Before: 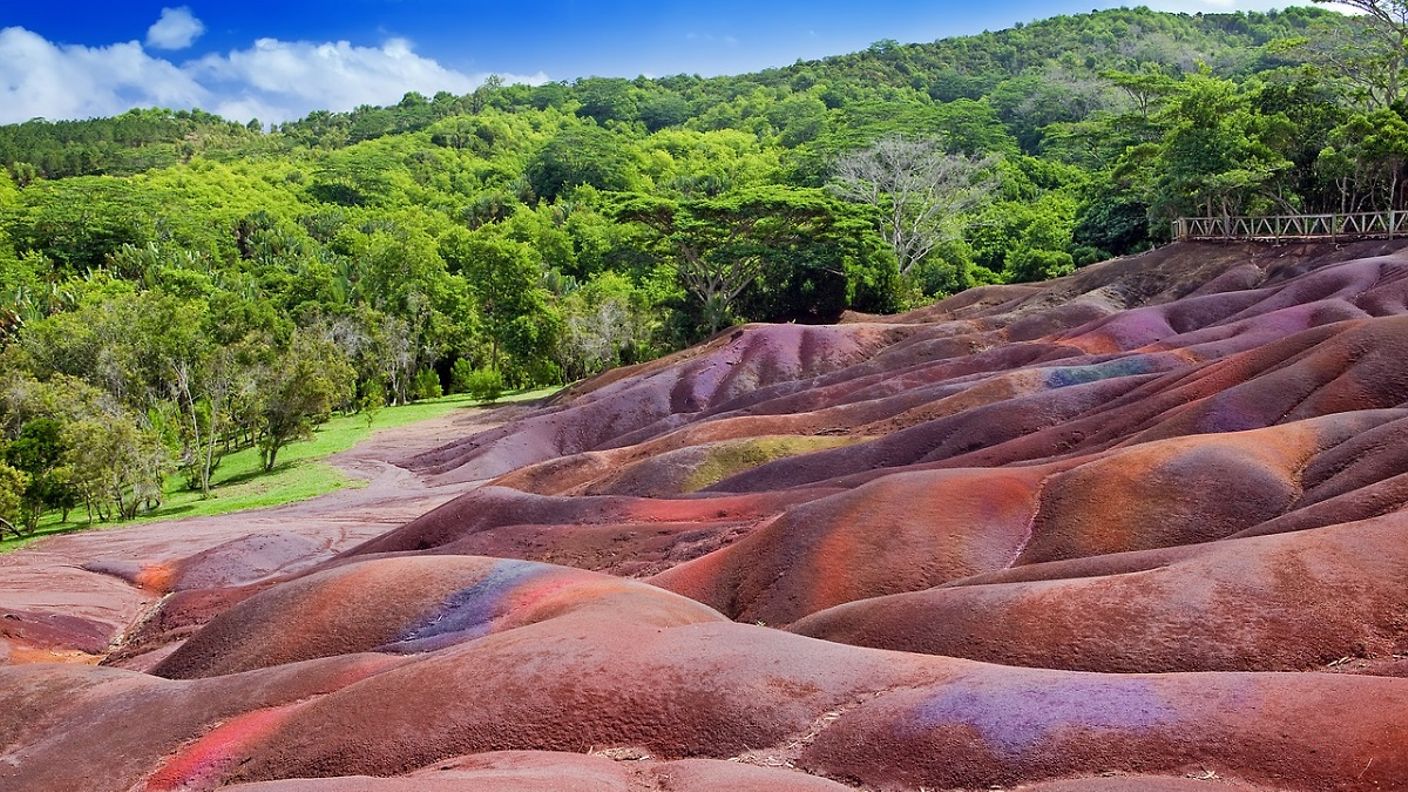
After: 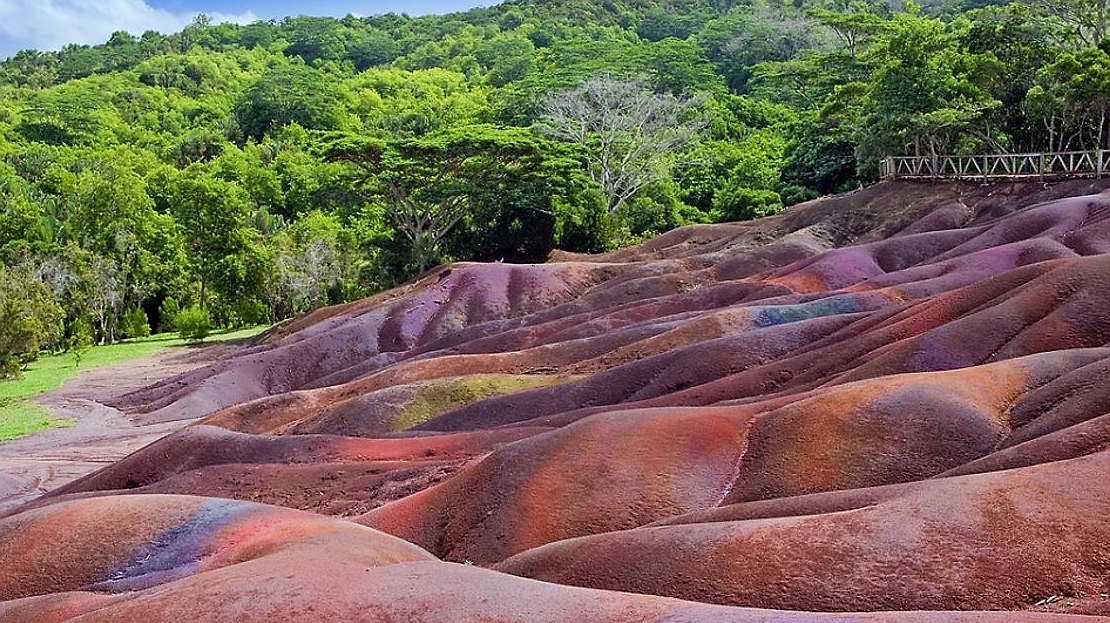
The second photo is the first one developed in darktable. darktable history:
sharpen: radius 0.969, amount 0.604
crop and rotate: left 20.74%, top 7.912%, right 0.375%, bottom 13.378%
white balance: red 0.982, blue 1.018
